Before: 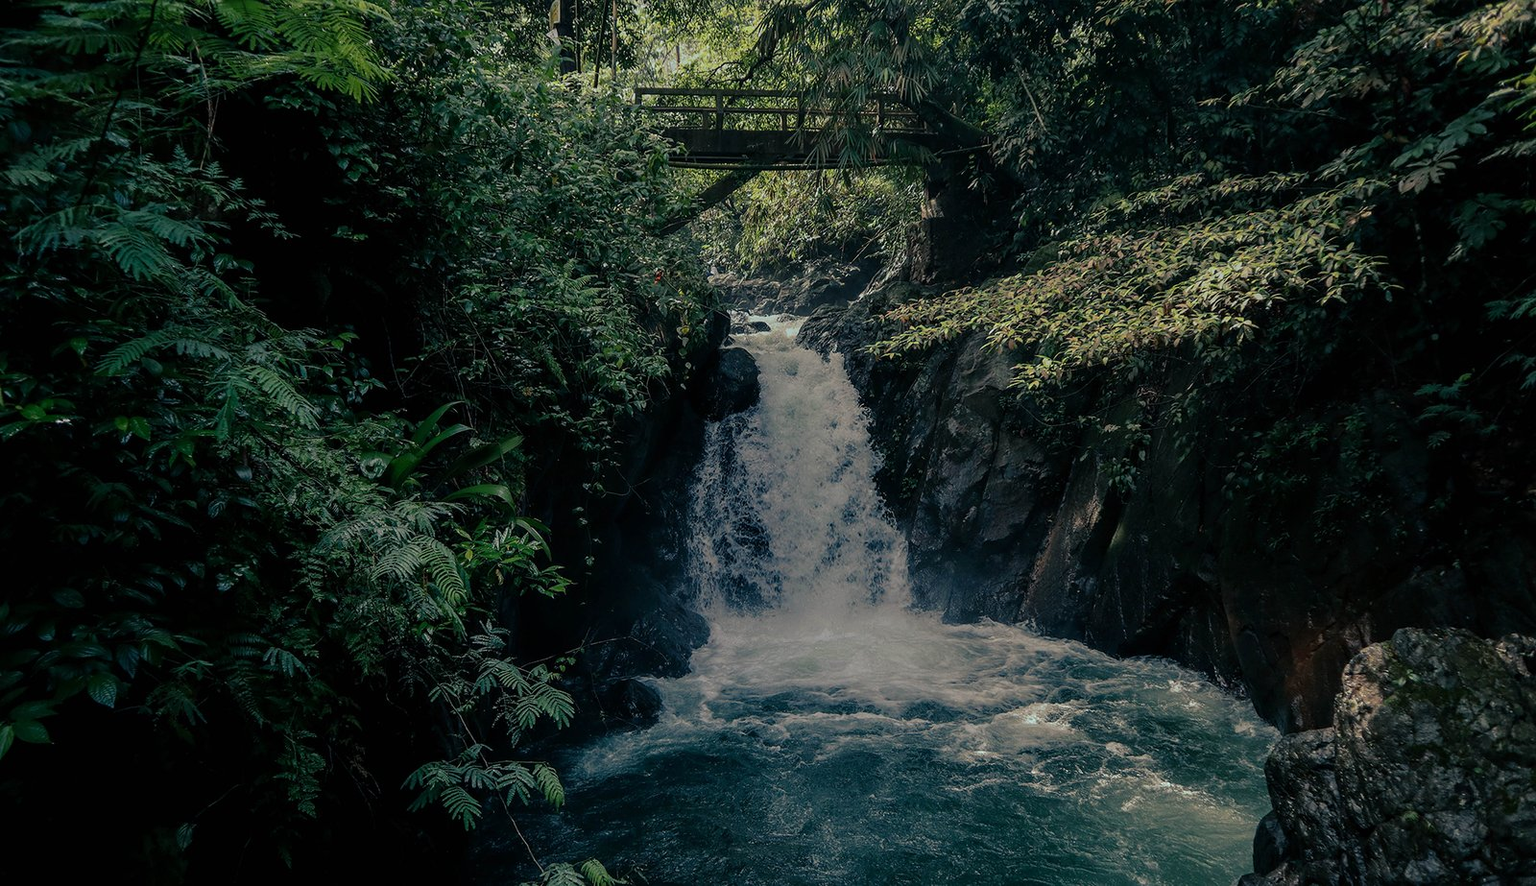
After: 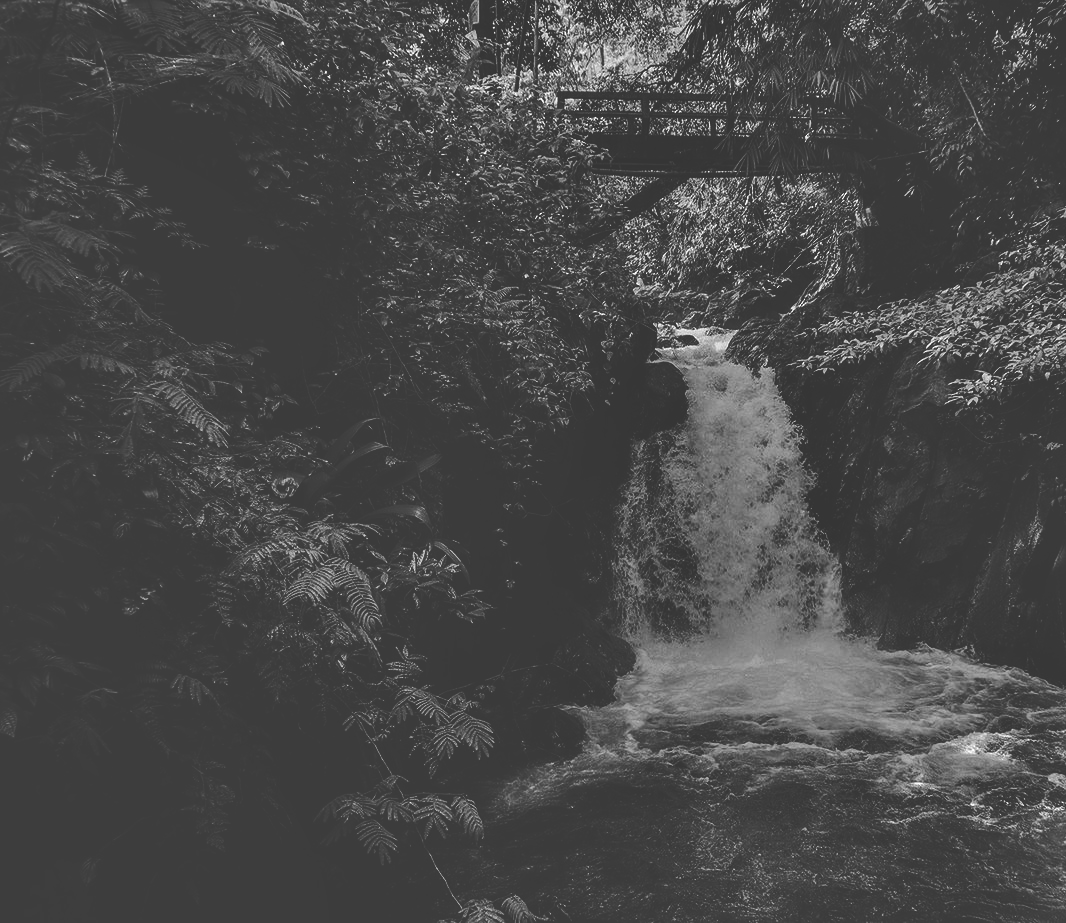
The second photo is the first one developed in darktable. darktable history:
shadows and highlights: soften with gaussian
tone equalizer: -8 EV -0.75 EV, -7 EV -0.7 EV, -6 EV -0.6 EV, -5 EV -0.4 EV, -3 EV 0.4 EV, -2 EV 0.6 EV, -1 EV 0.7 EV, +0 EV 0.75 EV, edges refinement/feathering 500, mask exposure compensation -1.57 EV, preserve details no
crop and rotate: left 6.617%, right 26.717%
rgb curve: curves: ch0 [(0, 0.186) (0.314, 0.284) (0.775, 0.708) (1, 1)], compensate middle gray true, preserve colors none
contrast brightness saturation: saturation -0.05
color calibration: output gray [0.21, 0.42, 0.37, 0], gray › normalize channels true, illuminant same as pipeline (D50), adaptation XYZ, x 0.346, y 0.359, gamut compression 0
